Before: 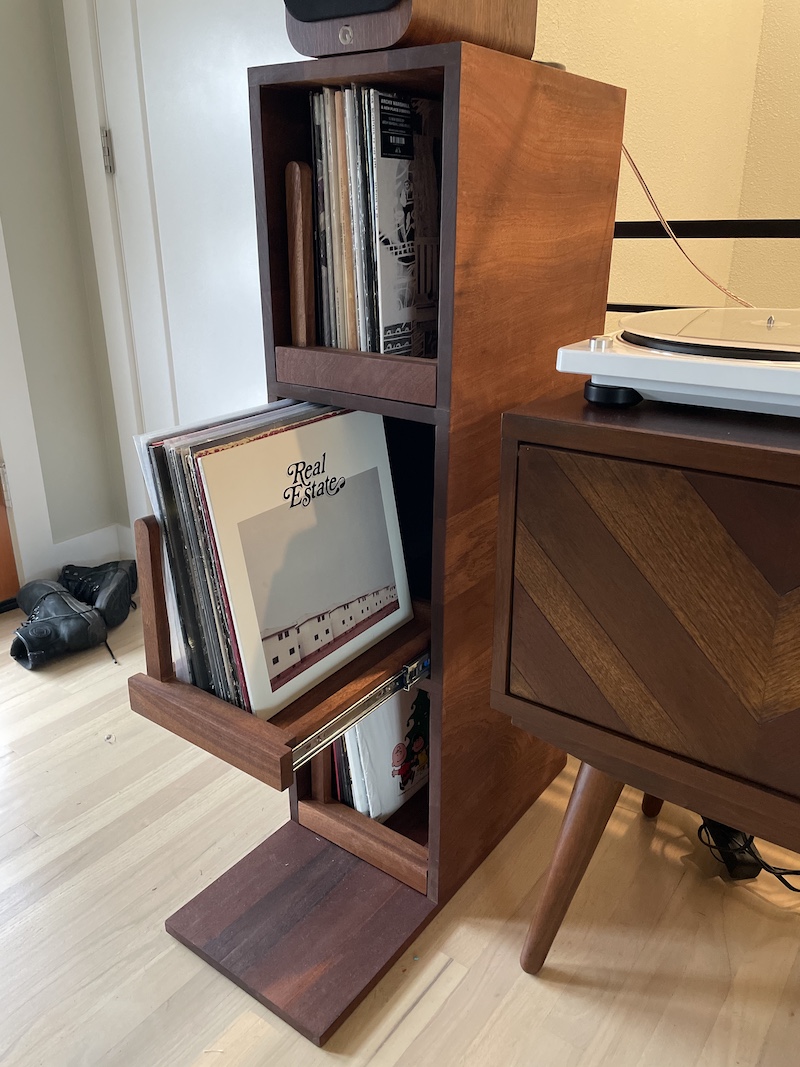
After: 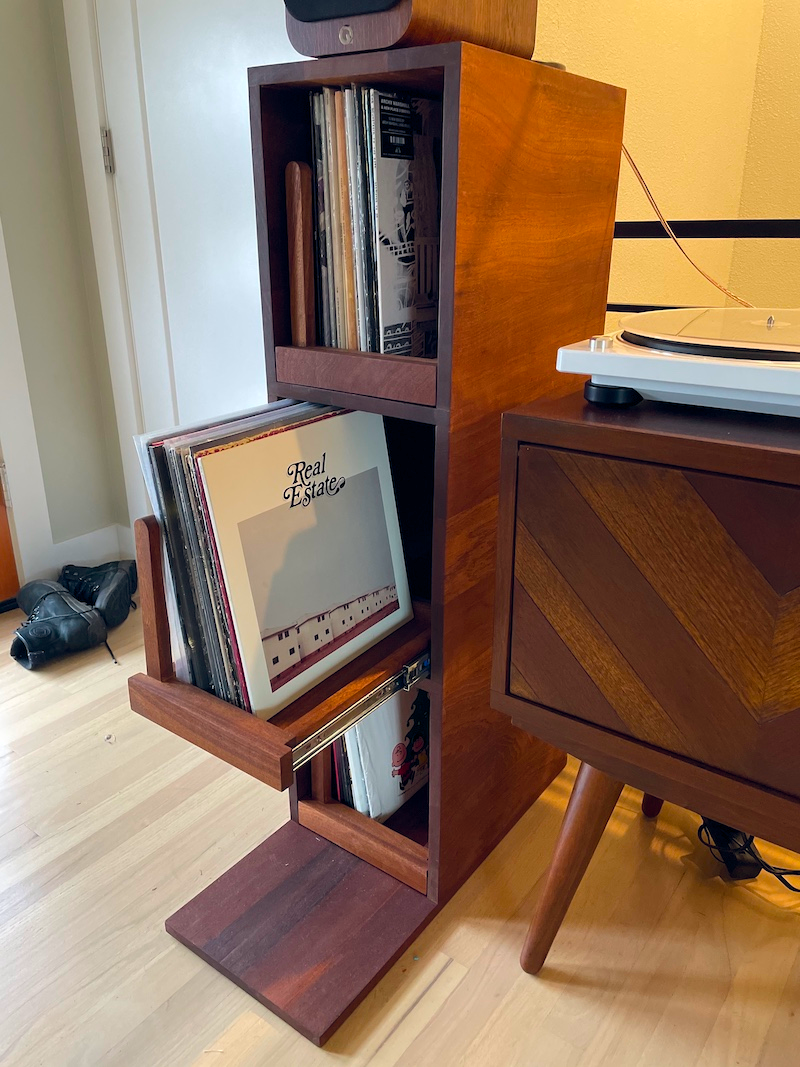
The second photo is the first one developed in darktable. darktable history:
color balance rgb: global offset › chroma 0.063%, global offset › hue 253.85°, shadows fall-off 299.46%, white fulcrum 1.99 EV, highlights fall-off 299.626%, perceptual saturation grading › global saturation 30.576%, mask middle-gray fulcrum 99.852%, global vibrance 20%, contrast gray fulcrum 38.372%
